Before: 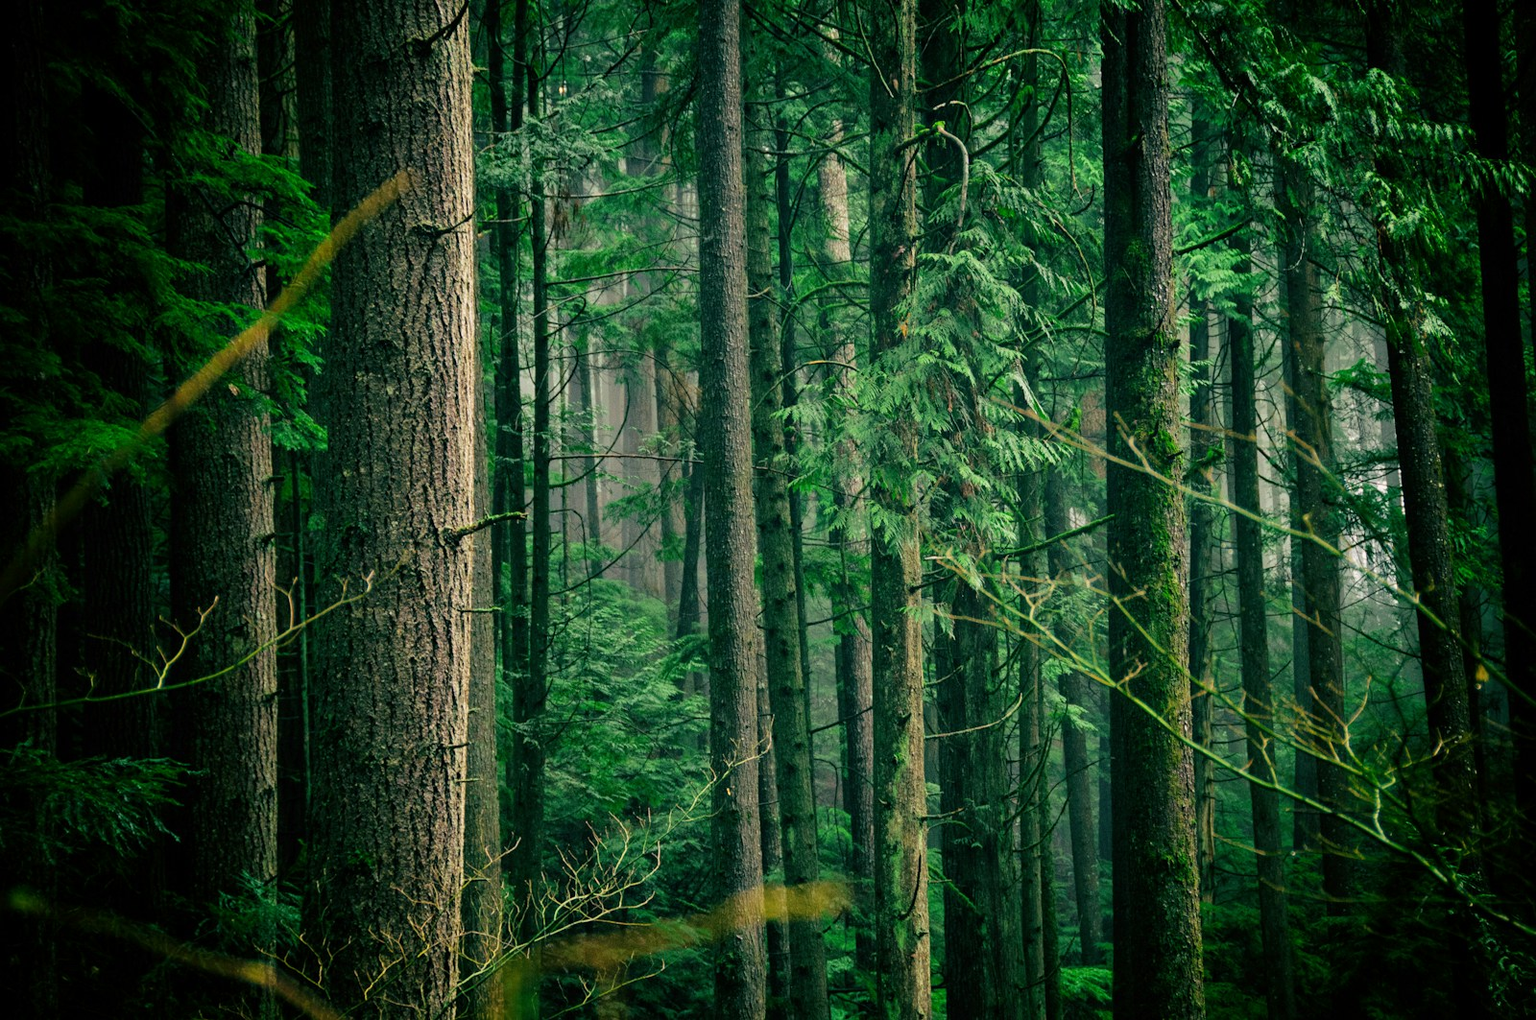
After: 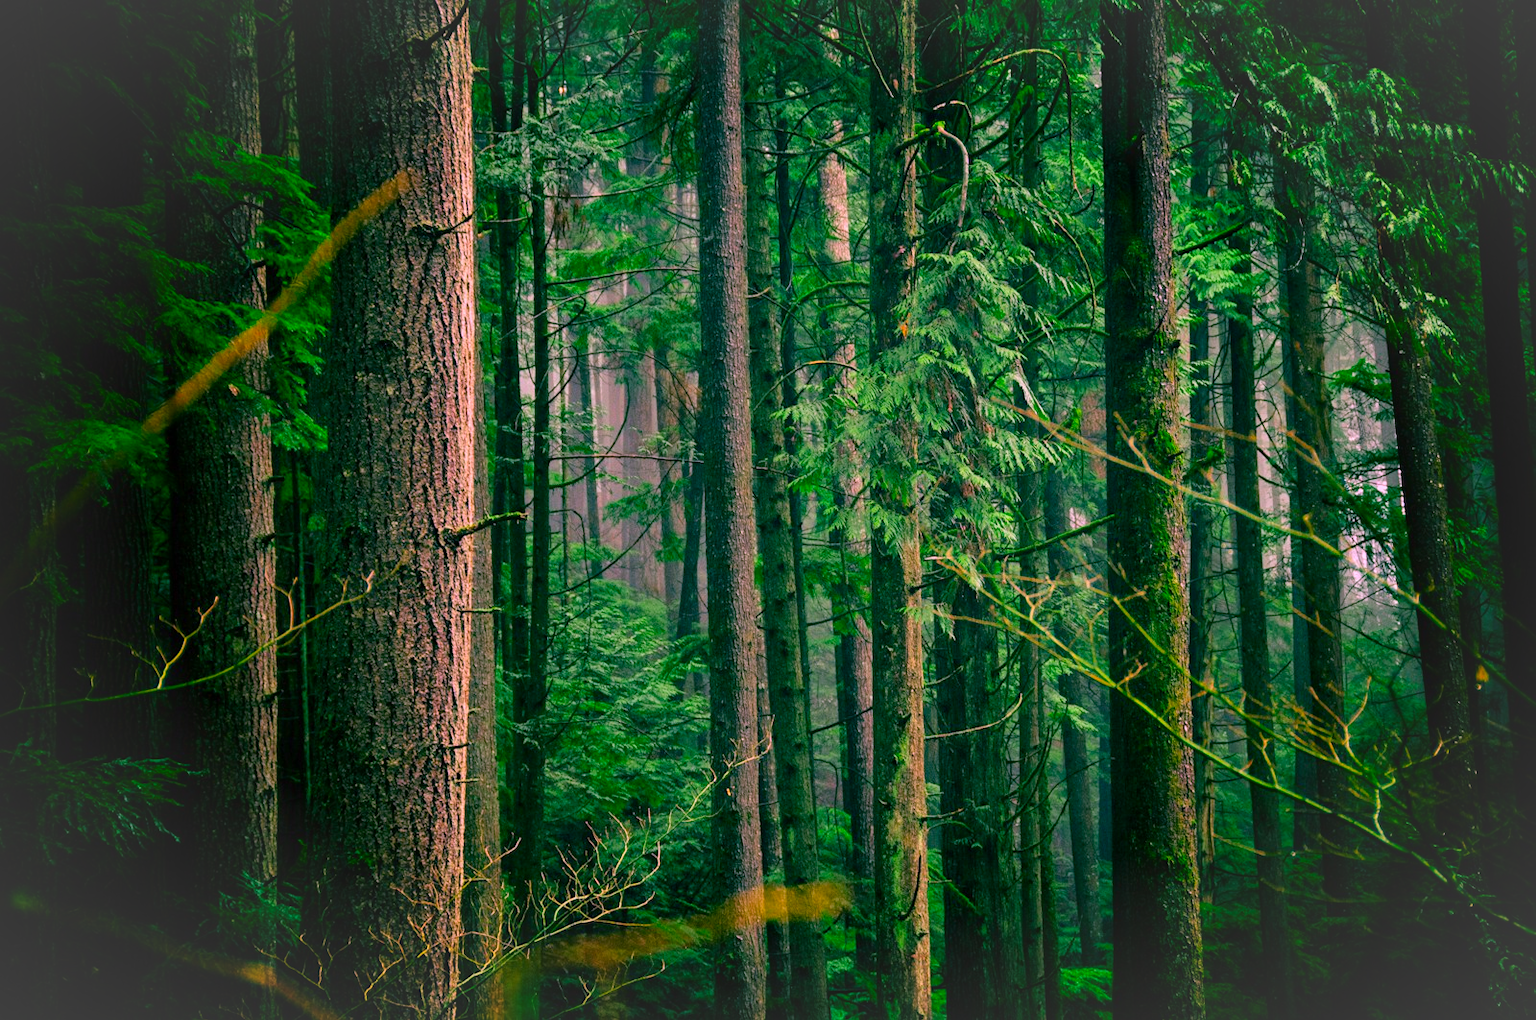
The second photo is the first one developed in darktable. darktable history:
color correction: highlights a* 19.25, highlights b* -11.76, saturation 1.67
vignetting: fall-off start 80.75%, fall-off radius 62.21%, brightness 0.051, saturation -0.002, automatic ratio true, width/height ratio 1.418, unbound false
